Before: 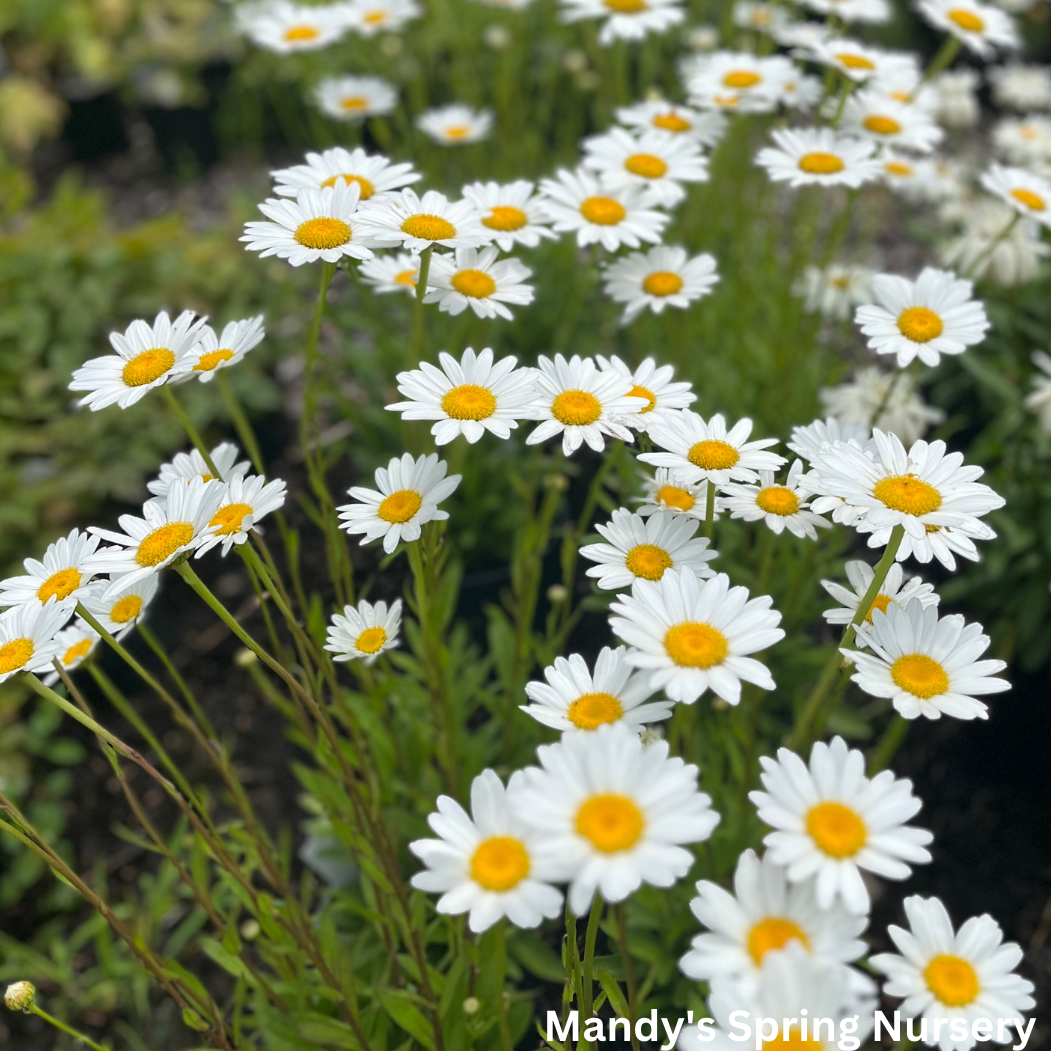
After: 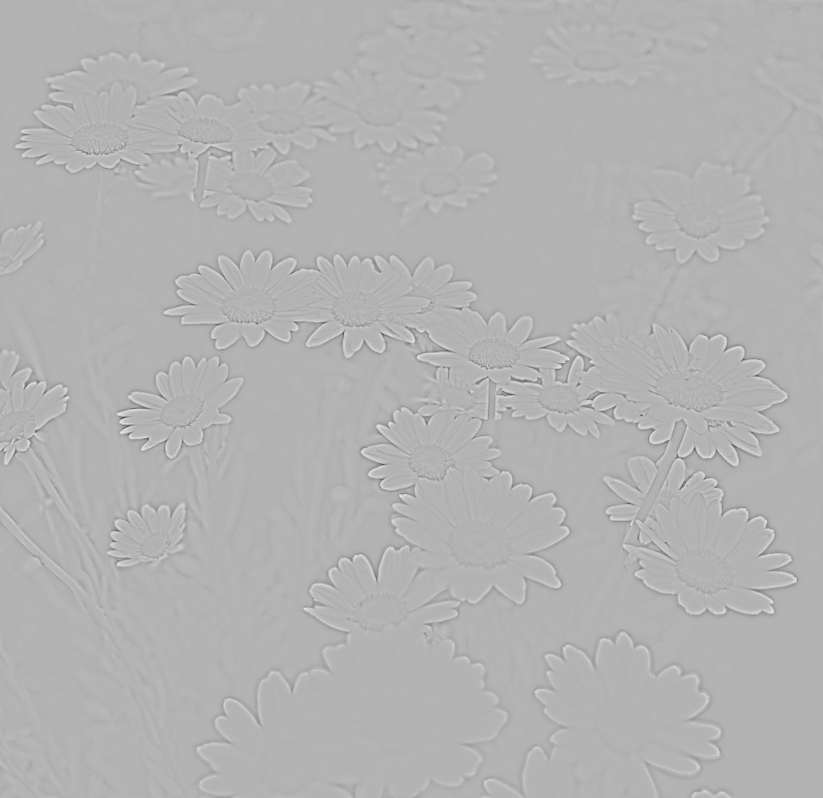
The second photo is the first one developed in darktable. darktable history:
base curve: curves: ch0 [(0, 0) (0.012, 0.01) (0.073, 0.168) (0.31, 0.711) (0.645, 0.957) (1, 1)], preserve colors none
crop and rotate: left 20.74%, top 7.912%, right 0.375%, bottom 13.378%
color zones: curves: ch2 [(0, 0.488) (0.143, 0.417) (0.286, 0.212) (0.429, 0.179) (0.571, 0.154) (0.714, 0.415) (0.857, 0.495) (1, 0.488)]
rotate and perspective: rotation -1°, crop left 0.011, crop right 0.989, crop top 0.025, crop bottom 0.975
sharpen: on, module defaults
highpass: sharpness 6%, contrast boost 7.63%
white balance: emerald 1
